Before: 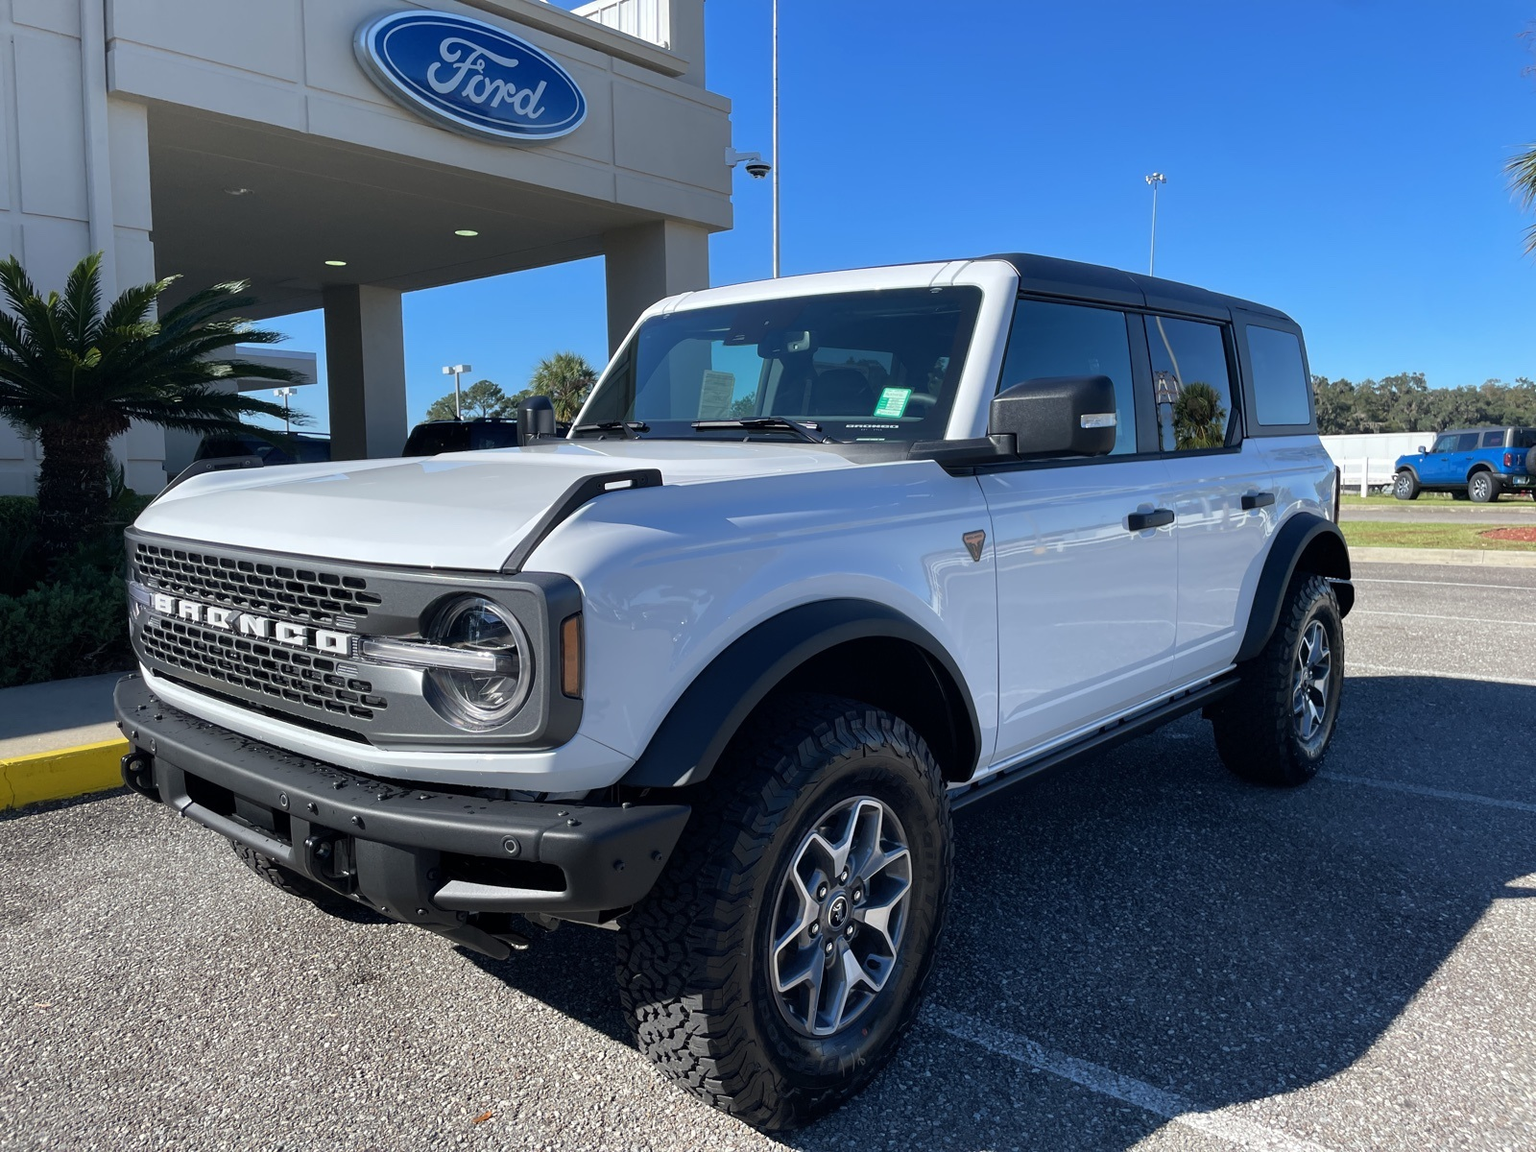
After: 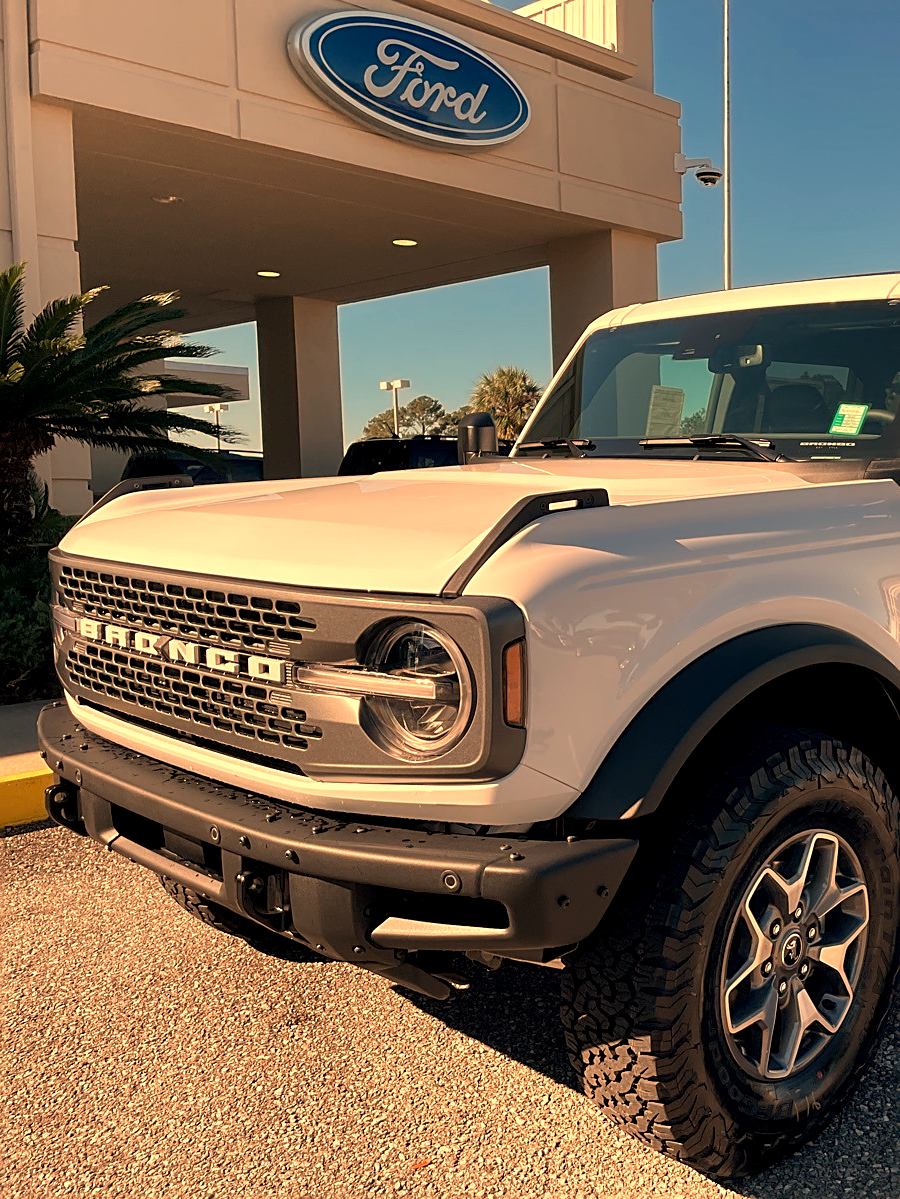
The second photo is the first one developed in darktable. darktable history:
exposure: black level correction 0.001, compensate highlight preservation false
crop: left 5.114%, right 38.589%
local contrast: highlights 100%, shadows 100%, detail 120%, midtone range 0.2
sharpen: on, module defaults
white balance: red 1.467, blue 0.684
